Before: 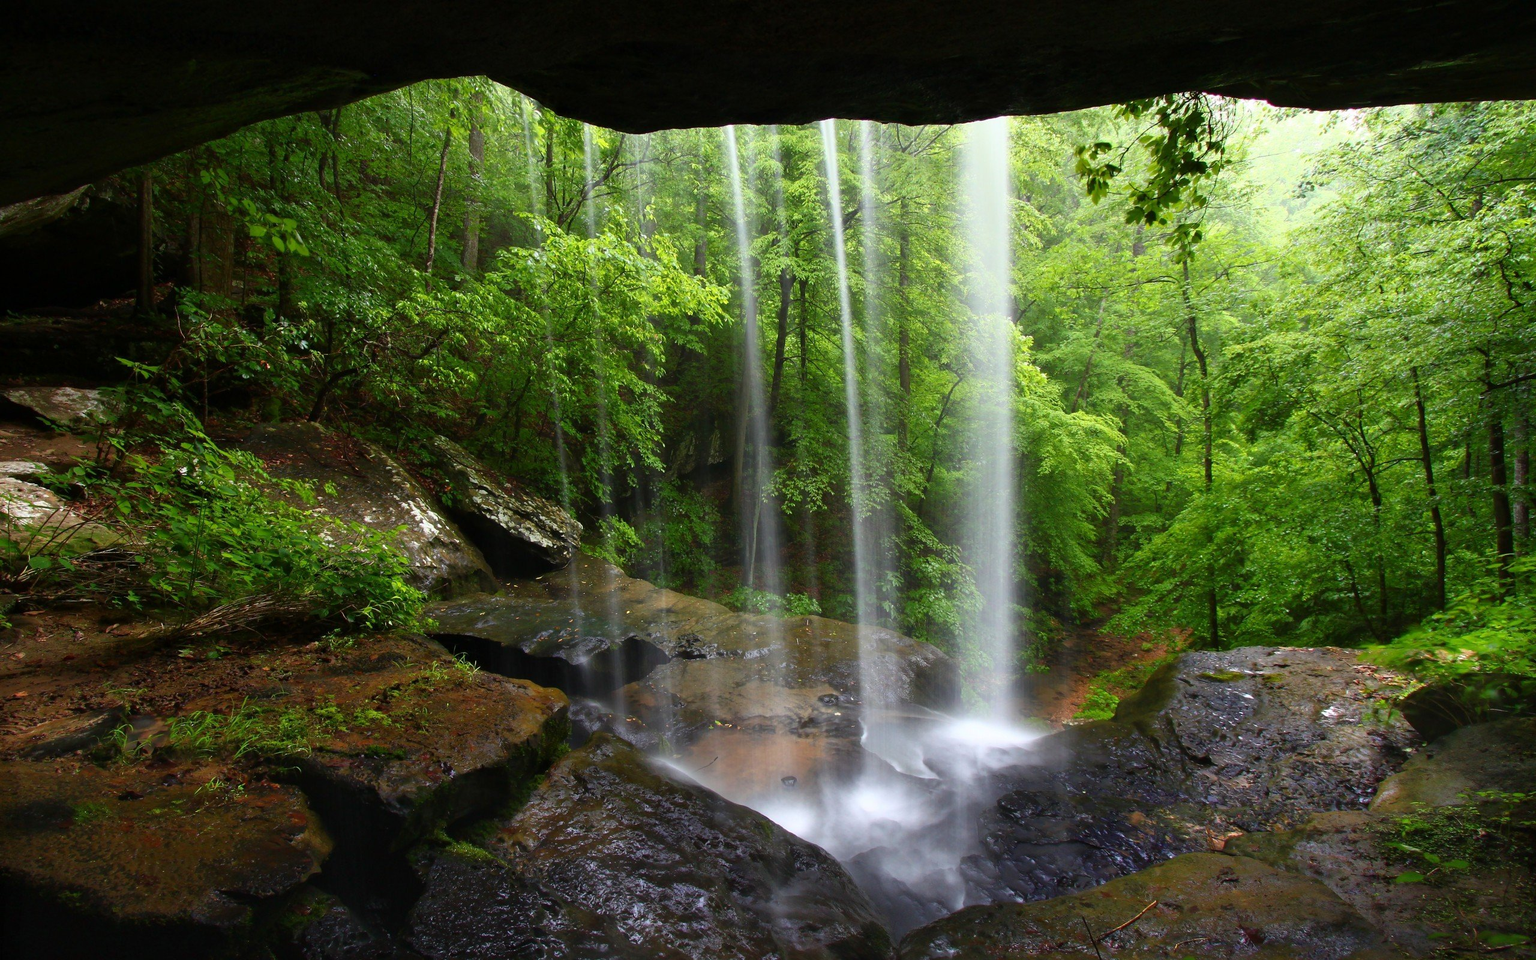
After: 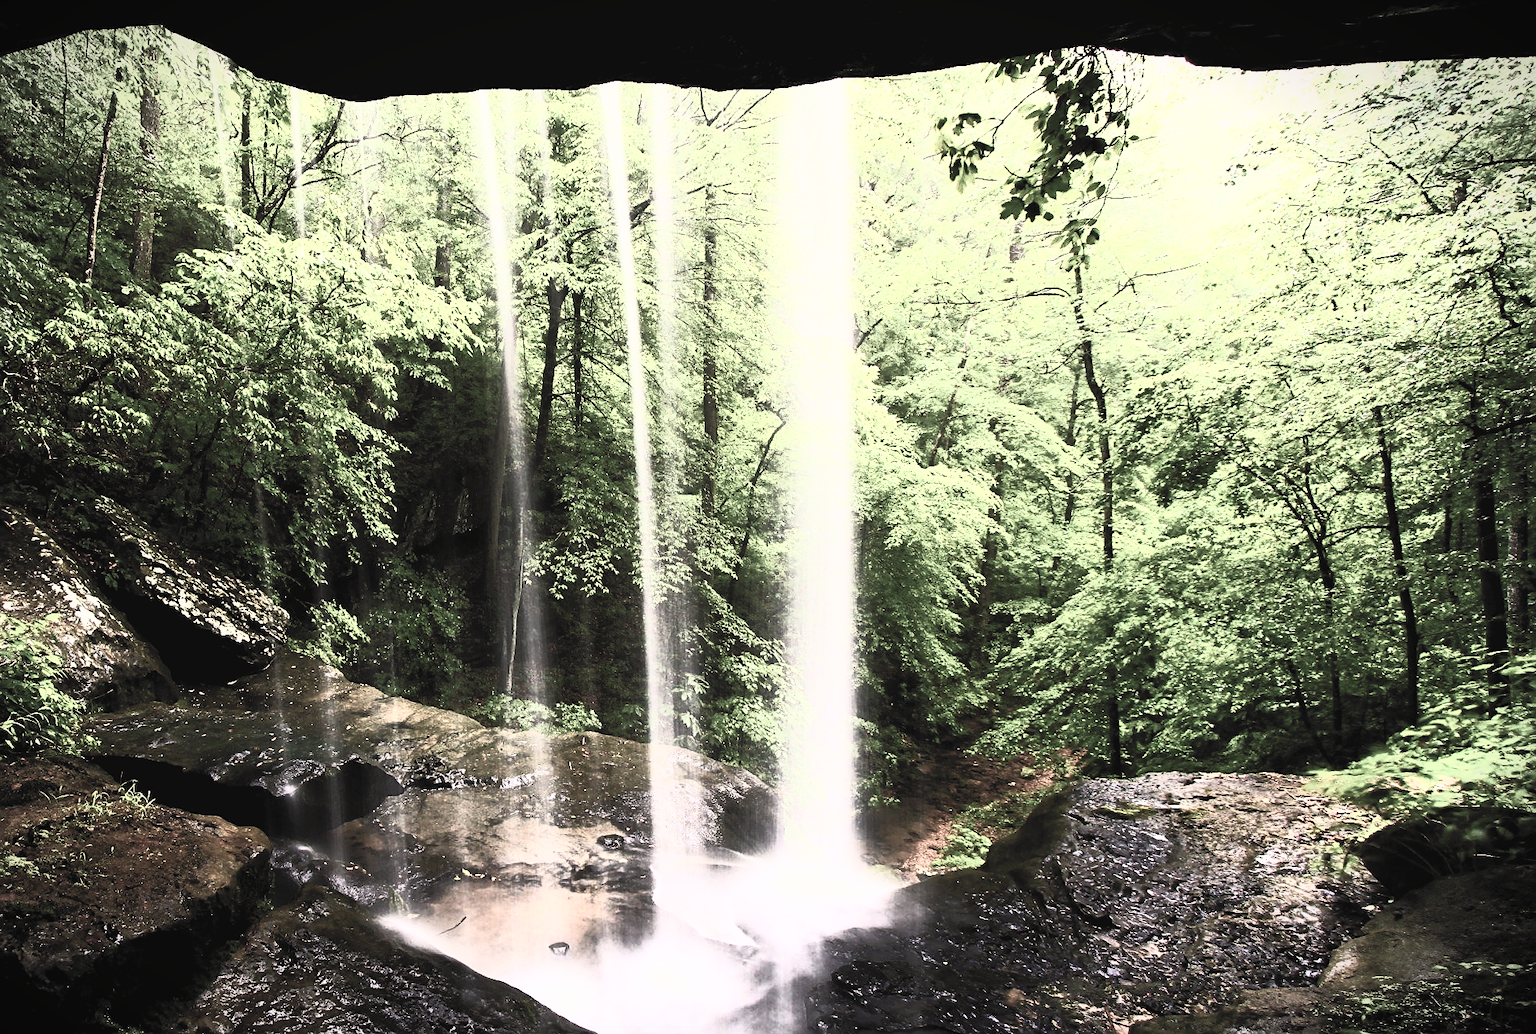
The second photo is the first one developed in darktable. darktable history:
crop: left 23.568%, top 5.904%, bottom 11.751%
tone equalizer: on, module defaults
contrast brightness saturation: contrast 0.994, brightness 0.999, saturation 0.994
velvia: on, module defaults
sharpen: on, module defaults
vignetting: fall-off start 99.71%, width/height ratio 1.322
filmic rgb: black relative exposure -5.1 EV, white relative exposure 4 EV, hardness 2.9, contrast 1.41, highlights saturation mix -29.36%, color science v5 (2021), contrast in shadows safe, contrast in highlights safe
color correction: highlights a* 5.54, highlights b* 5.25, saturation 0.627
